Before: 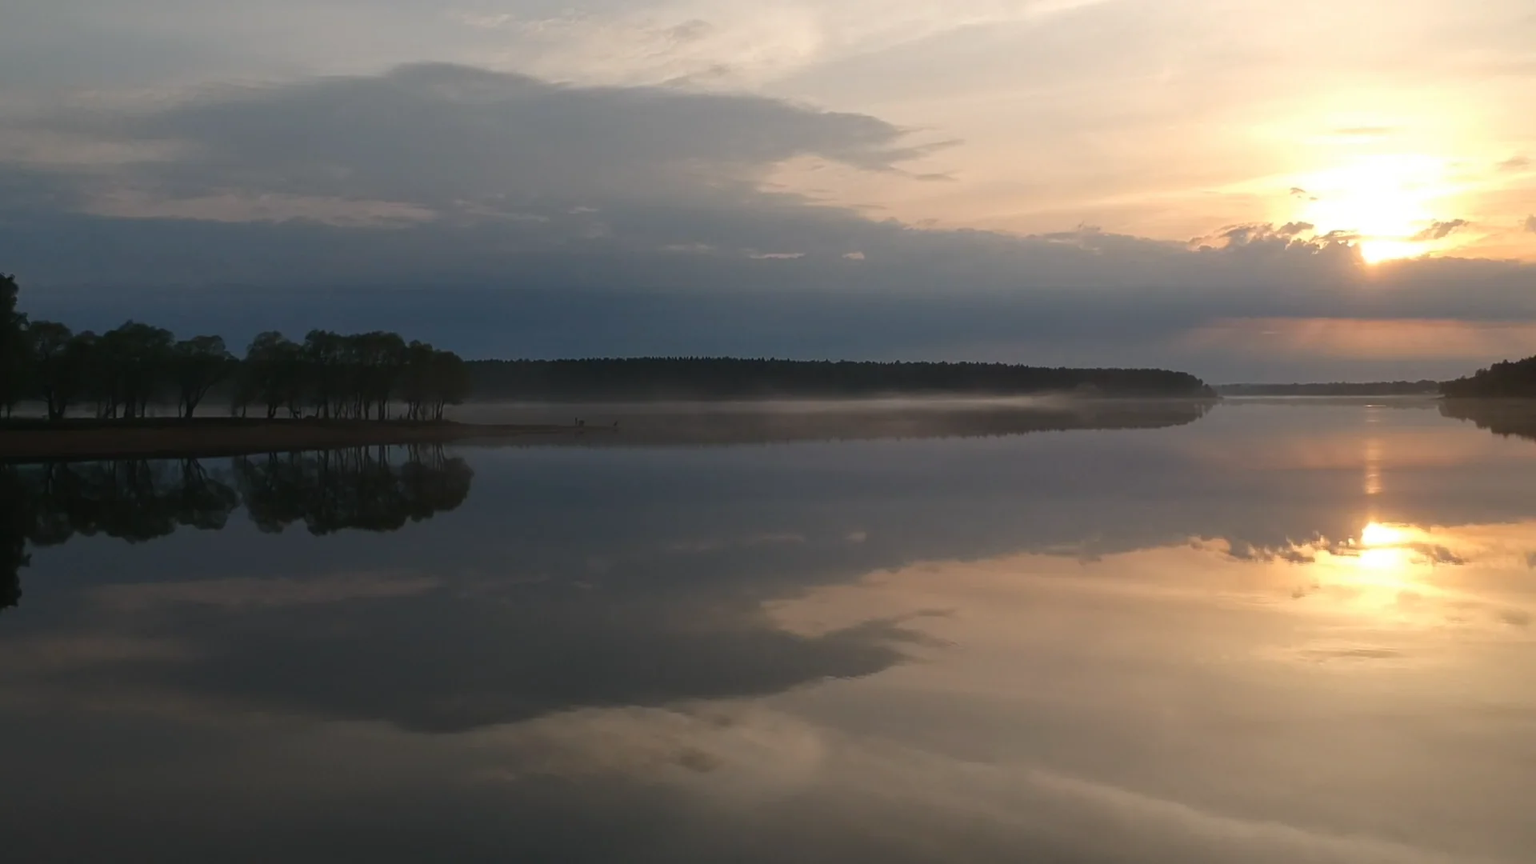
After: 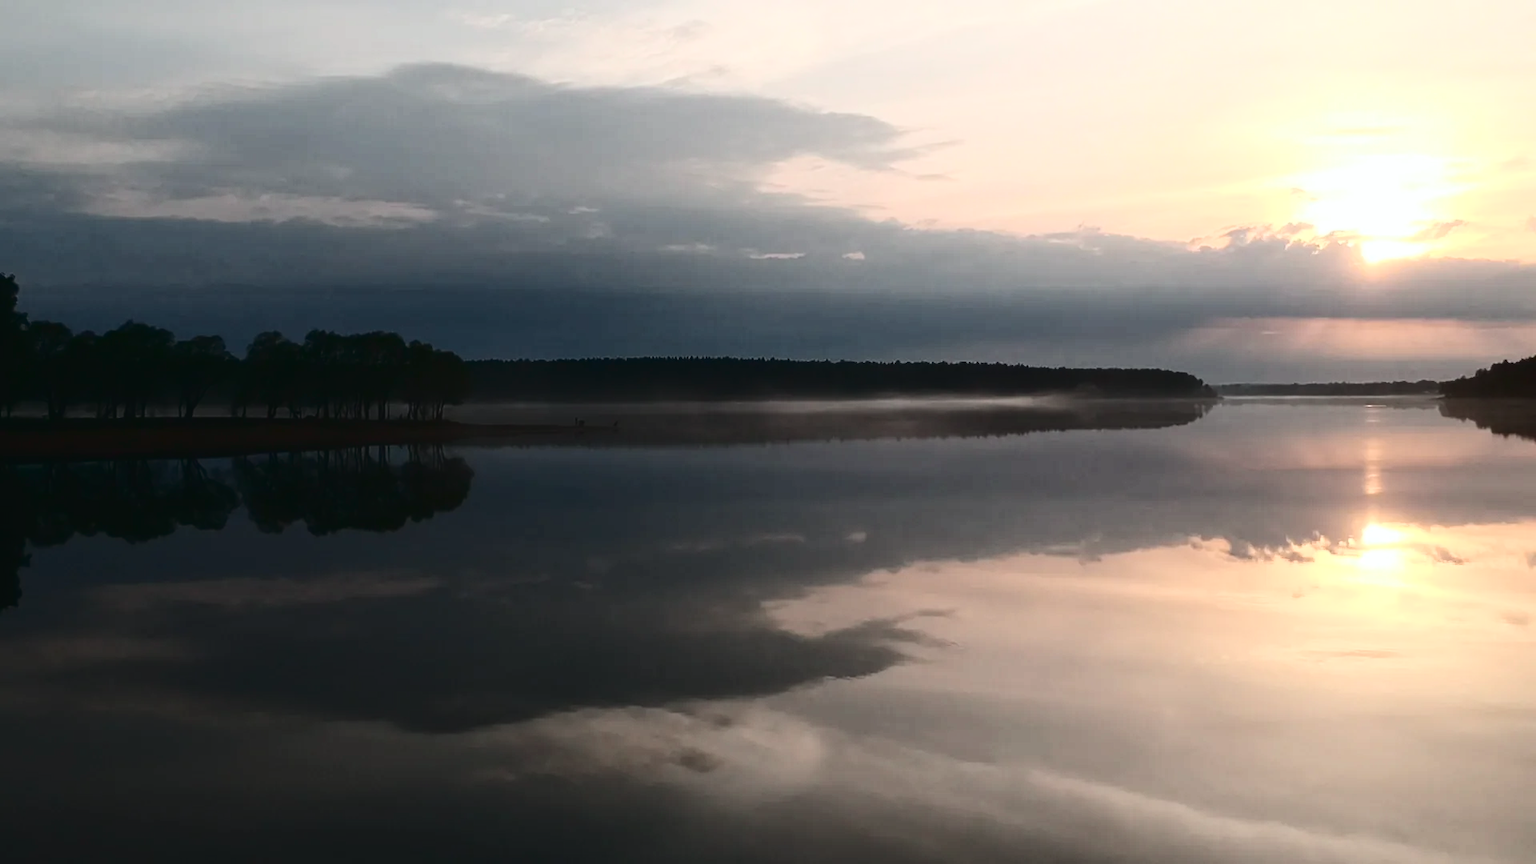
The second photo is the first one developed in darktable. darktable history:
tone curve: curves: ch0 [(0, 0.023) (0.087, 0.065) (0.184, 0.168) (0.45, 0.54) (0.57, 0.683) (0.722, 0.825) (0.877, 0.948) (1, 1)]; ch1 [(0, 0) (0.388, 0.369) (0.44, 0.44) (0.489, 0.481) (0.534, 0.551) (0.657, 0.659) (1, 1)]; ch2 [(0, 0) (0.353, 0.317) (0.408, 0.427) (0.472, 0.46) (0.5, 0.496) (0.537, 0.539) (0.576, 0.592) (0.625, 0.631) (1, 1)], color space Lab, independent channels, preserve colors none
contrast brightness saturation: contrast 0.25, saturation -0.31
color balance rgb: linear chroma grading › global chroma 1.5%, linear chroma grading › mid-tones -1%, perceptual saturation grading › global saturation -3%, perceptual saturation grading › shadows -2%
